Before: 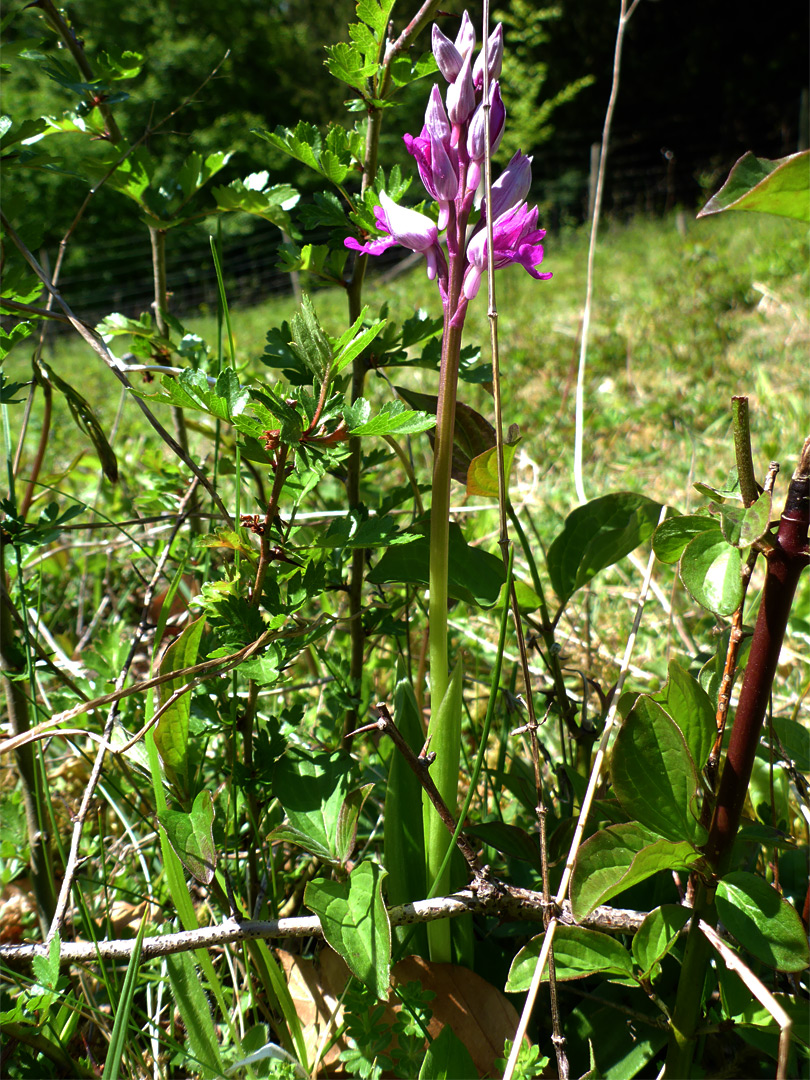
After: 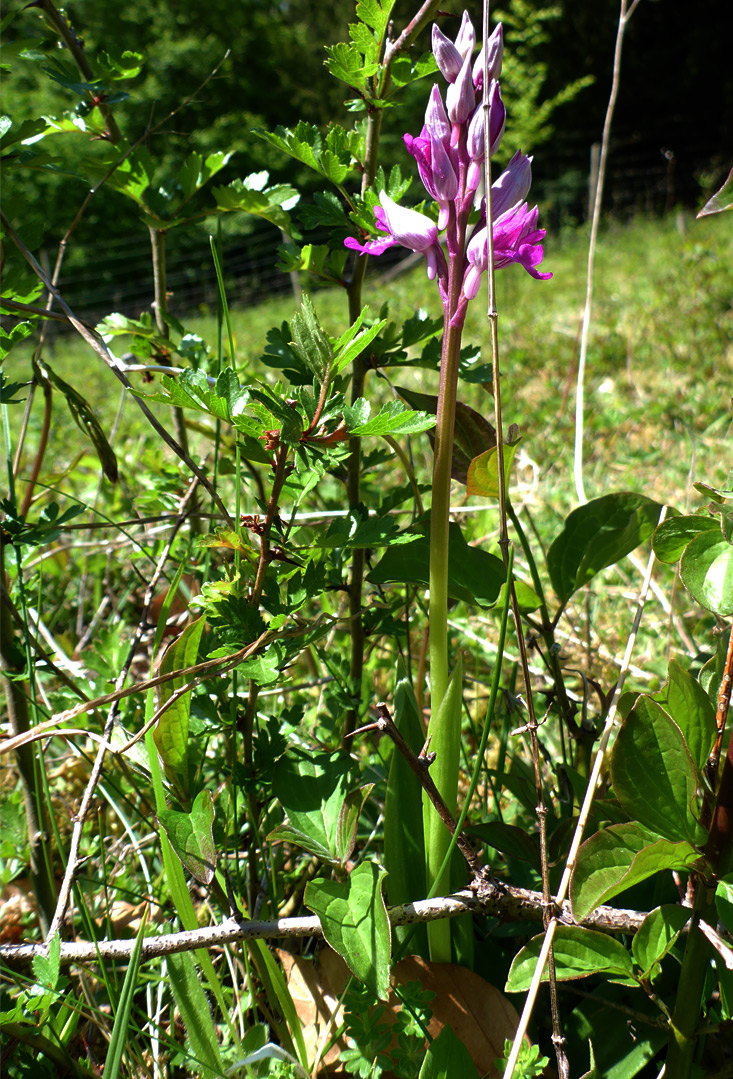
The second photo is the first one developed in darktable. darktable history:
crop: right 9.5%, bottom 0.029%
